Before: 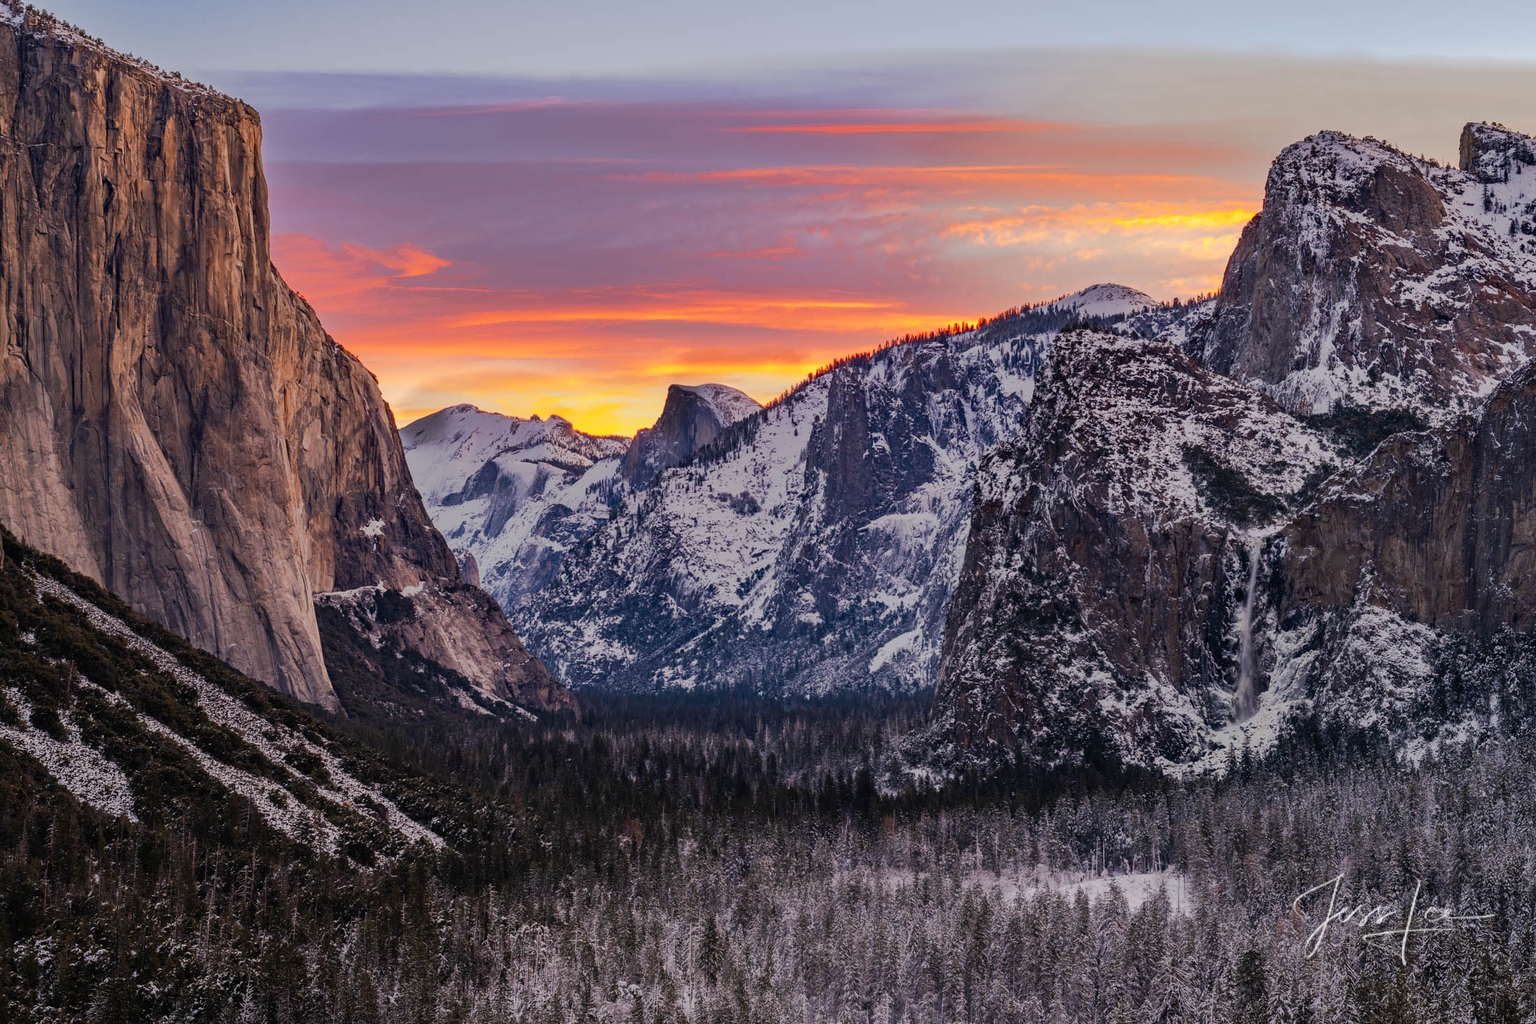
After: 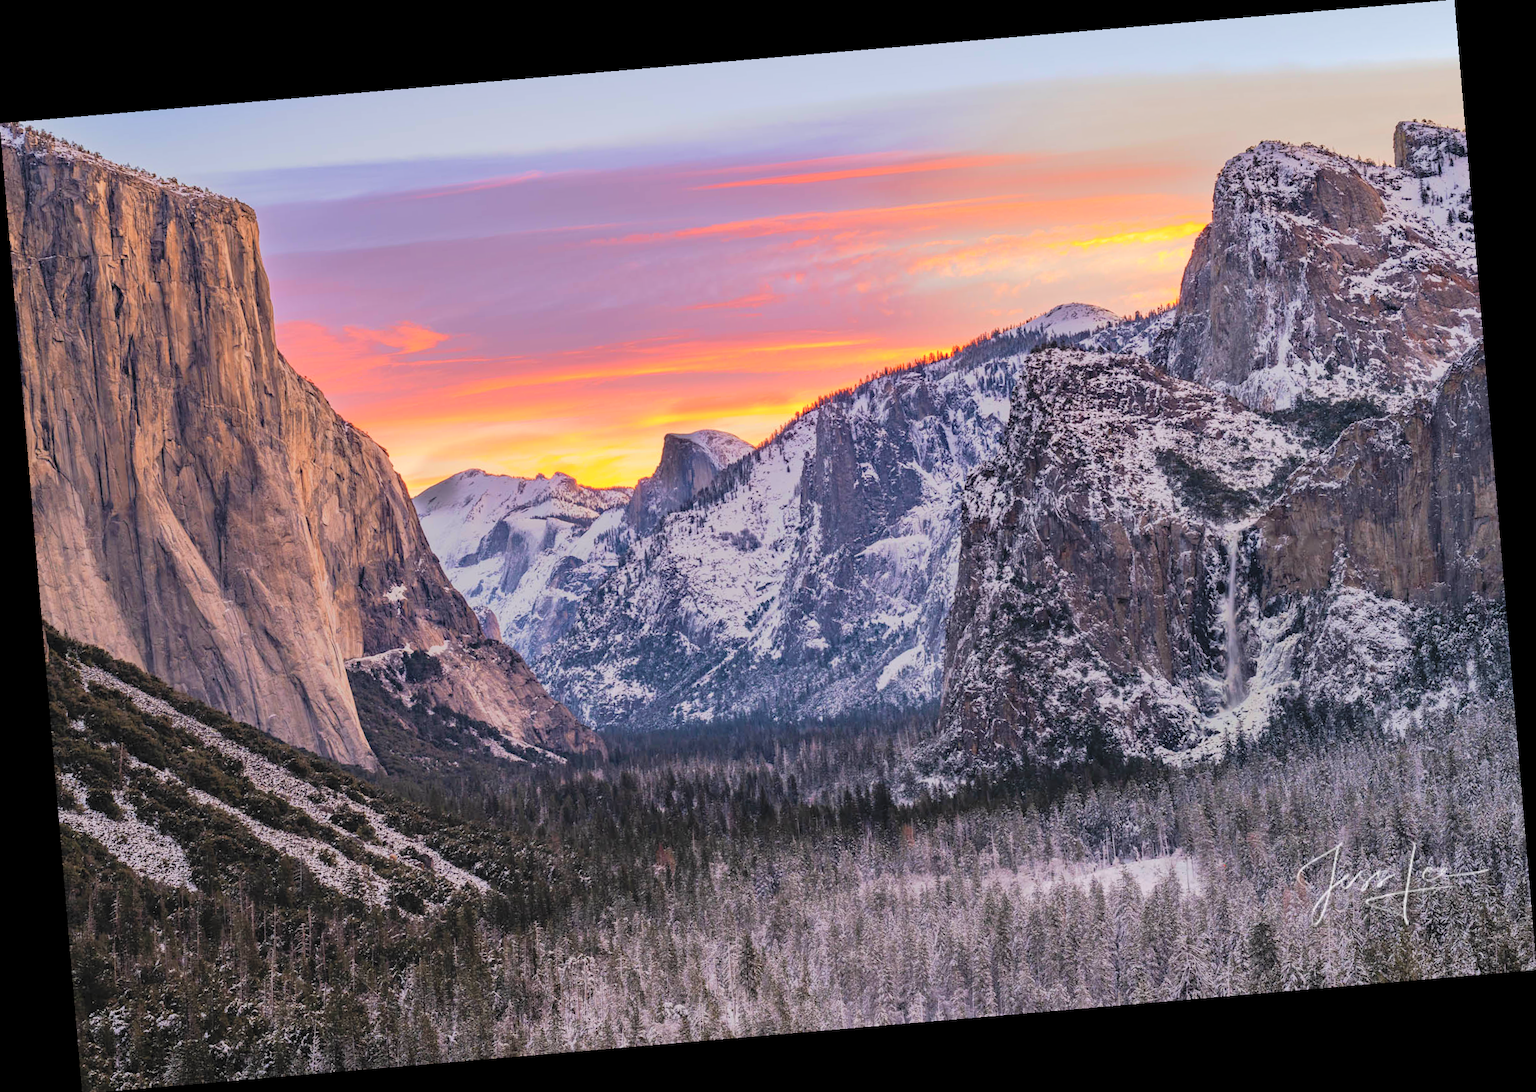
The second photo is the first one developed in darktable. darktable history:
contrast brightness saturation: brightness 0.28
rotate and perspective: rotation -4.86°, automatic cropping off
velvia: on, module defaults
